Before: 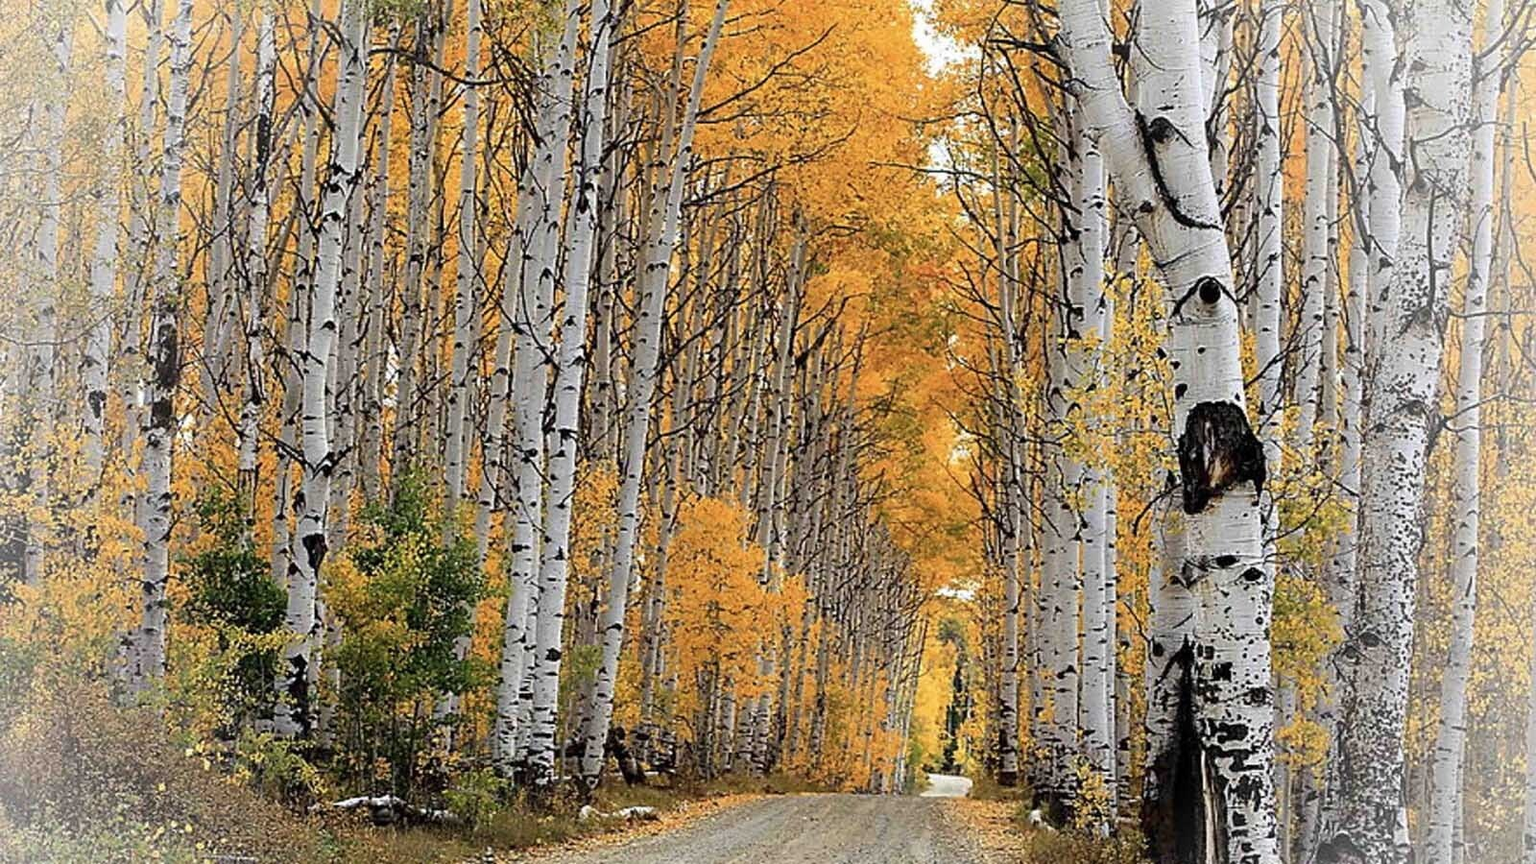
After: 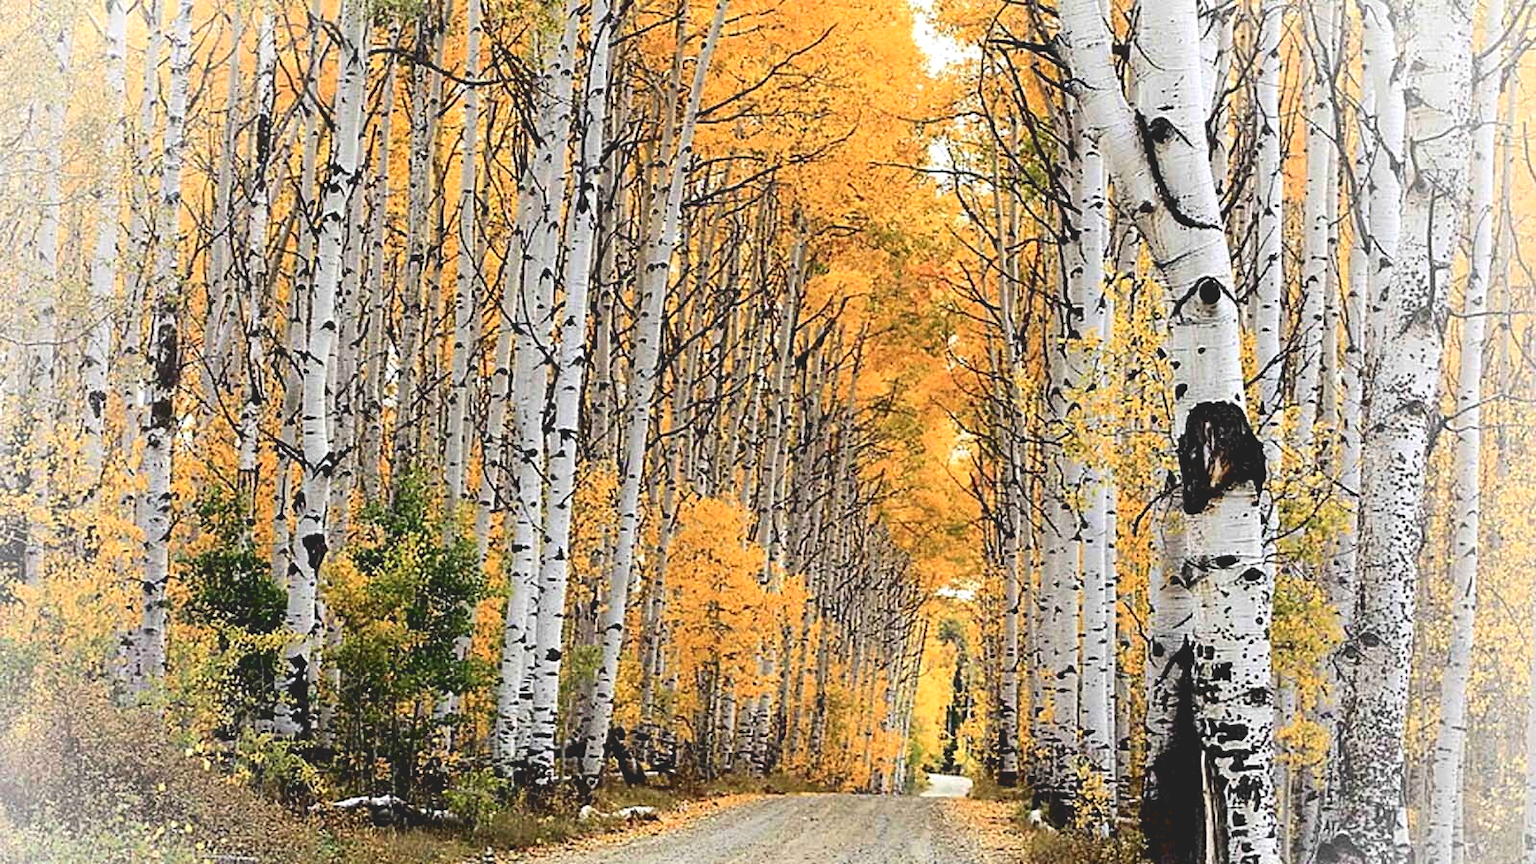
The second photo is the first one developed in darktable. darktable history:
rgb levels: levels [[0.01, 0.419, 0.839], [0, 0.5, 1], [0, 0.5, 1]]
tone curve: curves: ch0 [(0, 0.129) (0.187, 0.207) (0.729, 0.789) (1, 1)], color space Lab, linked channels, preserve colors none
